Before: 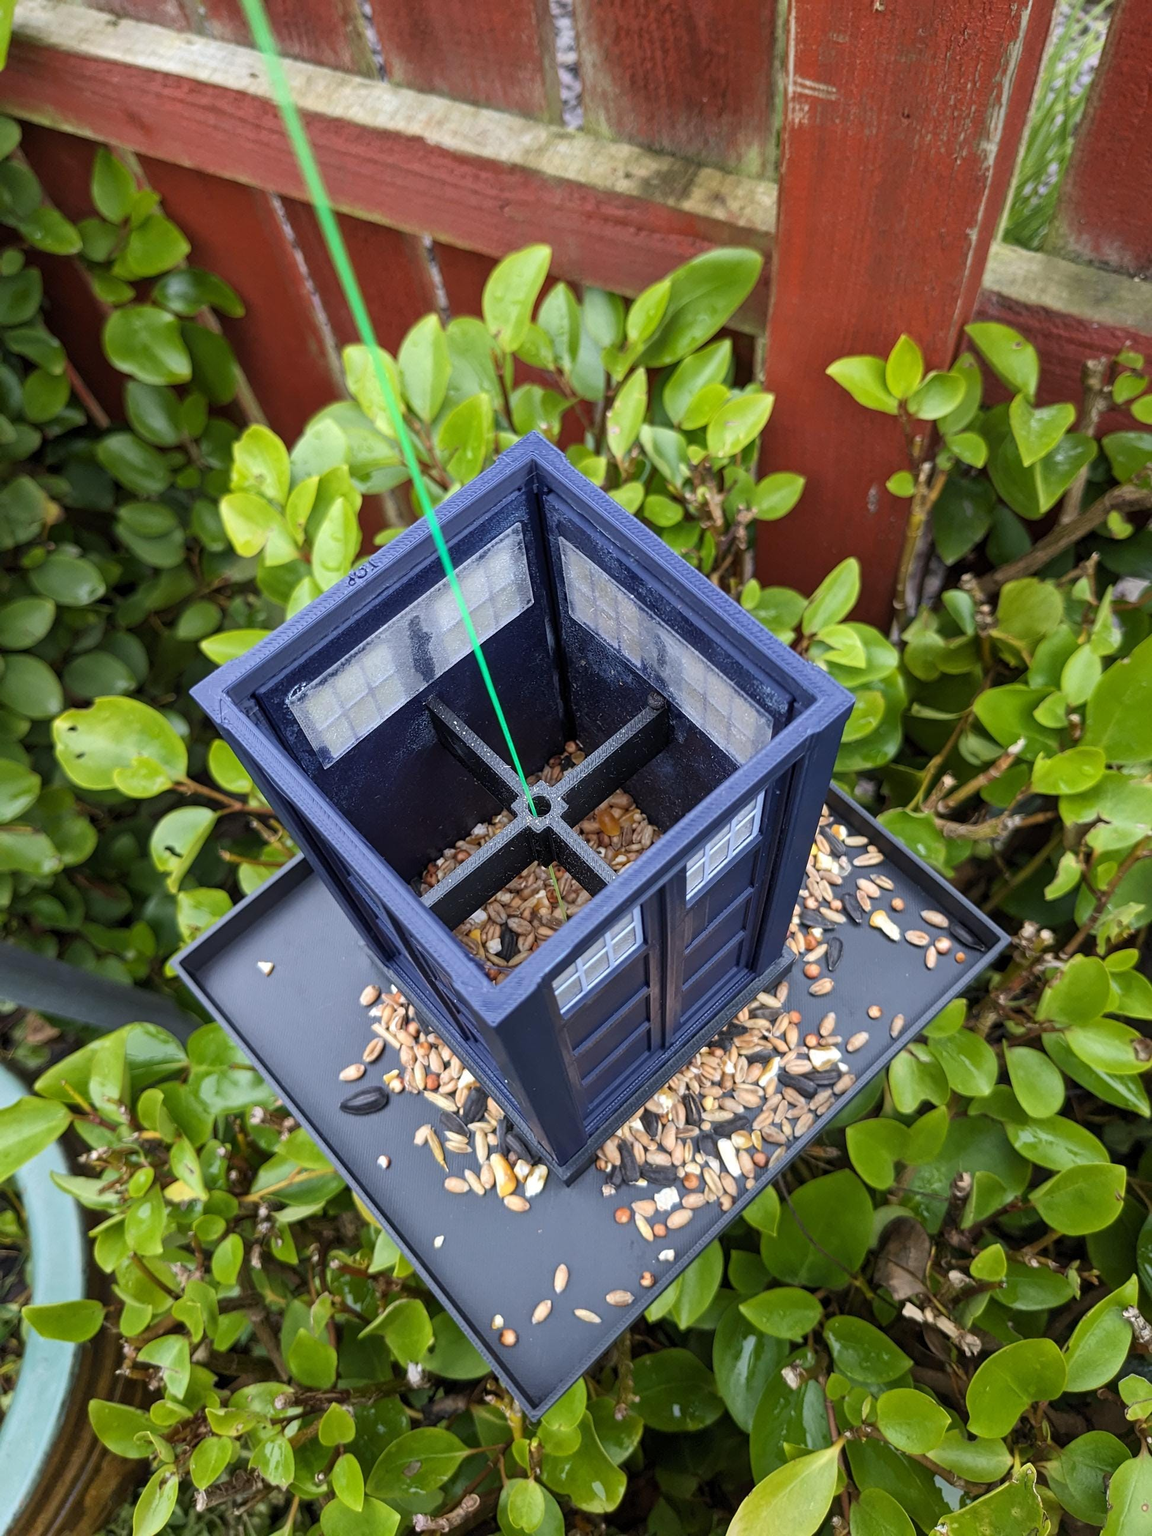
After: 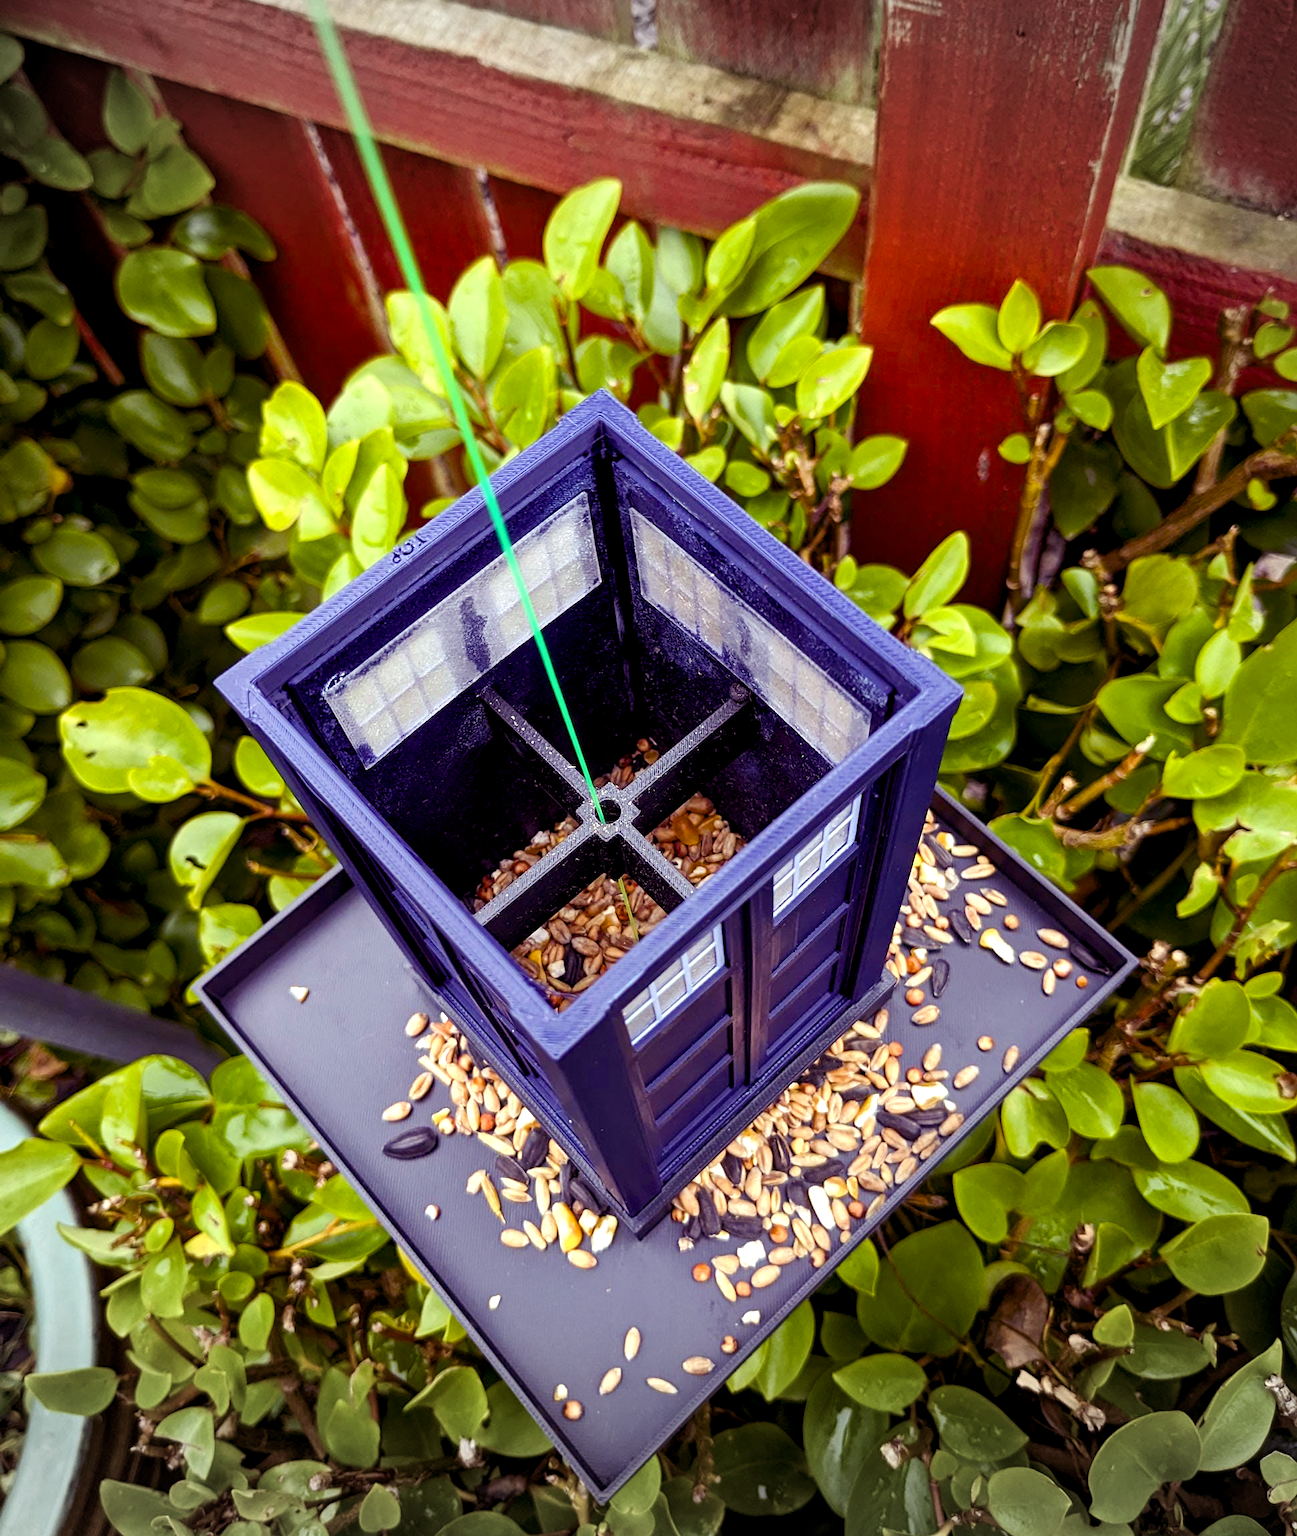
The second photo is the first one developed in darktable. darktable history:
contrast brightness saturation: contrast 0.07
vignetting: fall-off start 100%, brightness -0.282, width/height ratio 1.31
color balance rgb: shadows lift › luminance -21.66%, shadows lift › chroma 8.98%, shadows lift › hue 283.37°, power › chroma 1.55%, power › hue 25.59°, highlights gain › luminance 6.08%, highlights gain › chroma 2.55%, highlights gain › hue 90°, global offset › luminance -0.87%, perceptual saturation grading › global saturation 27.49%, perceptual saturation grading › highlights -28.39%, perceptual saturation grading › mid-tones 15.22%, perceptual saturation grading › shadows 33.98%, perceptual brilliance grading › highlights 10%, perceptual brilliance grading › mid-tones 5%
crop and rotate: top 5.609%, bottom 5.609%
